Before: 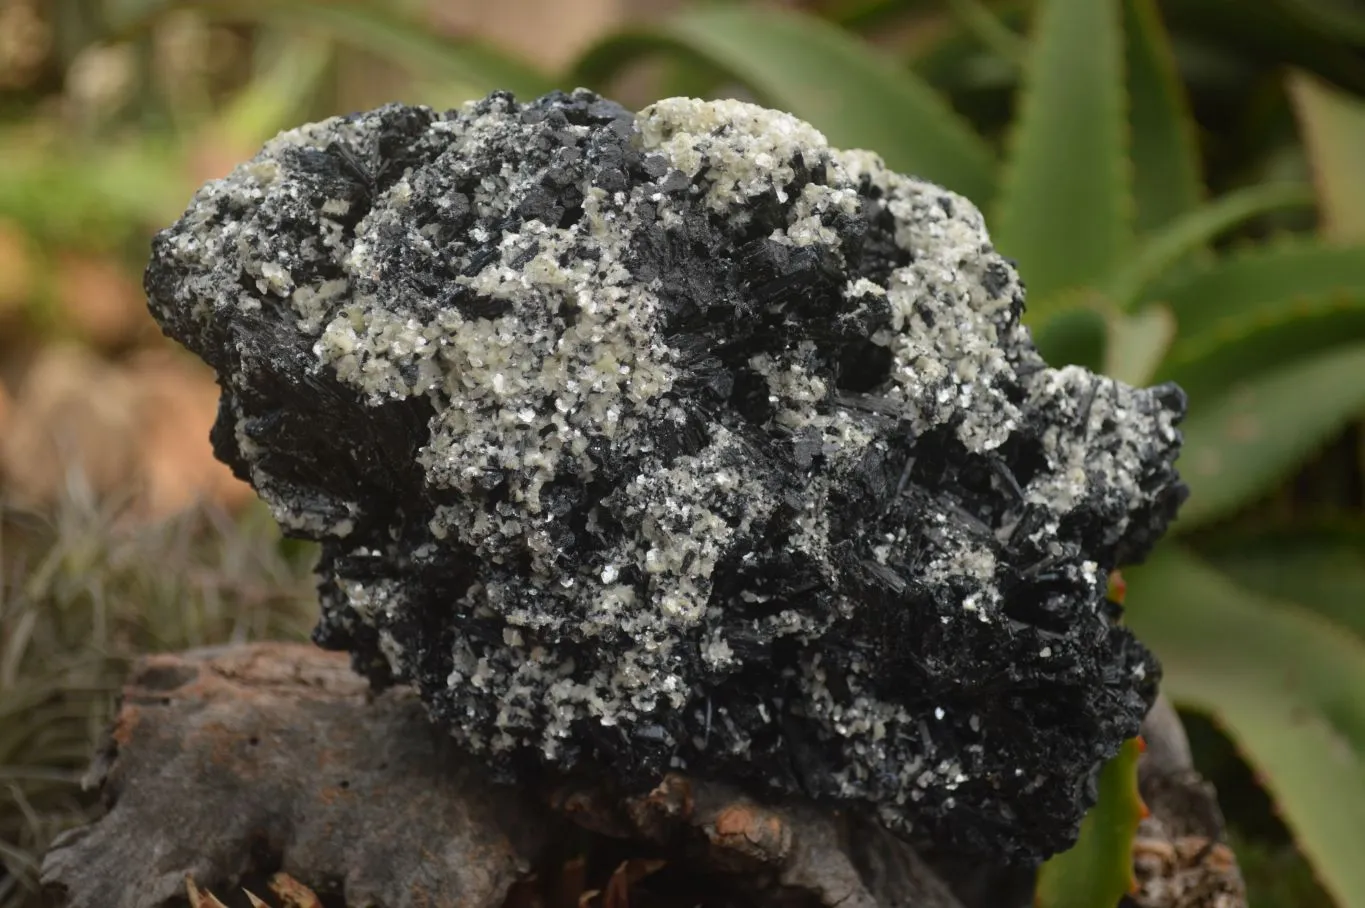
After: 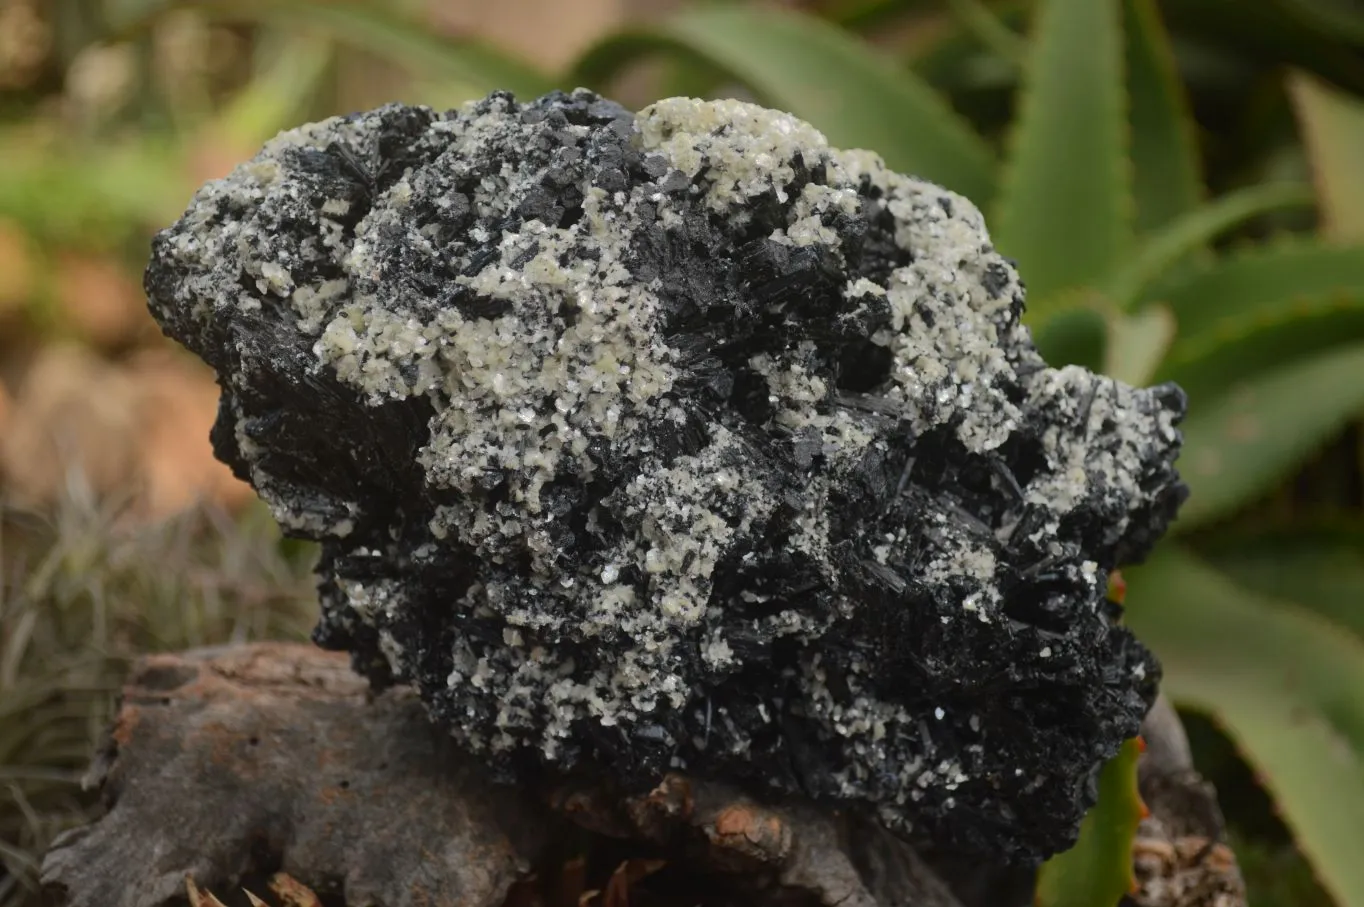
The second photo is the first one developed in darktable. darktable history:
shadows and highlights: shadows -19.91, highlights -73.15
